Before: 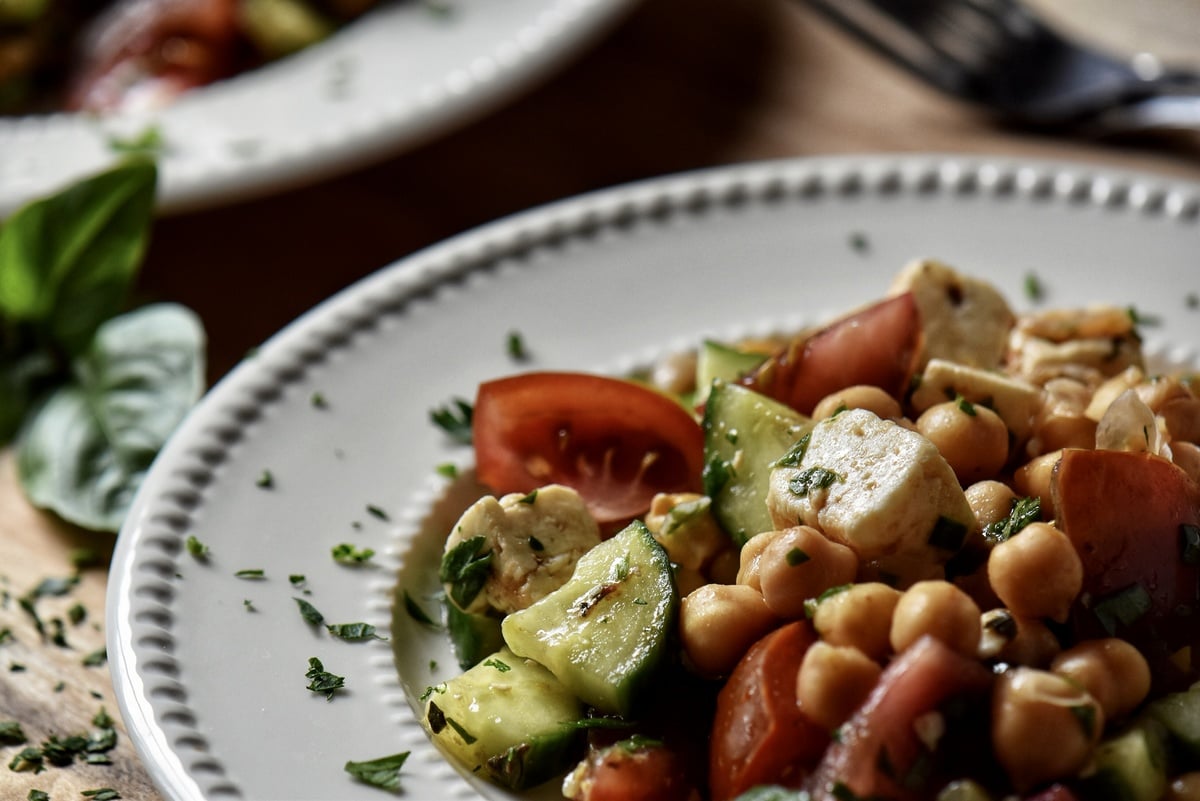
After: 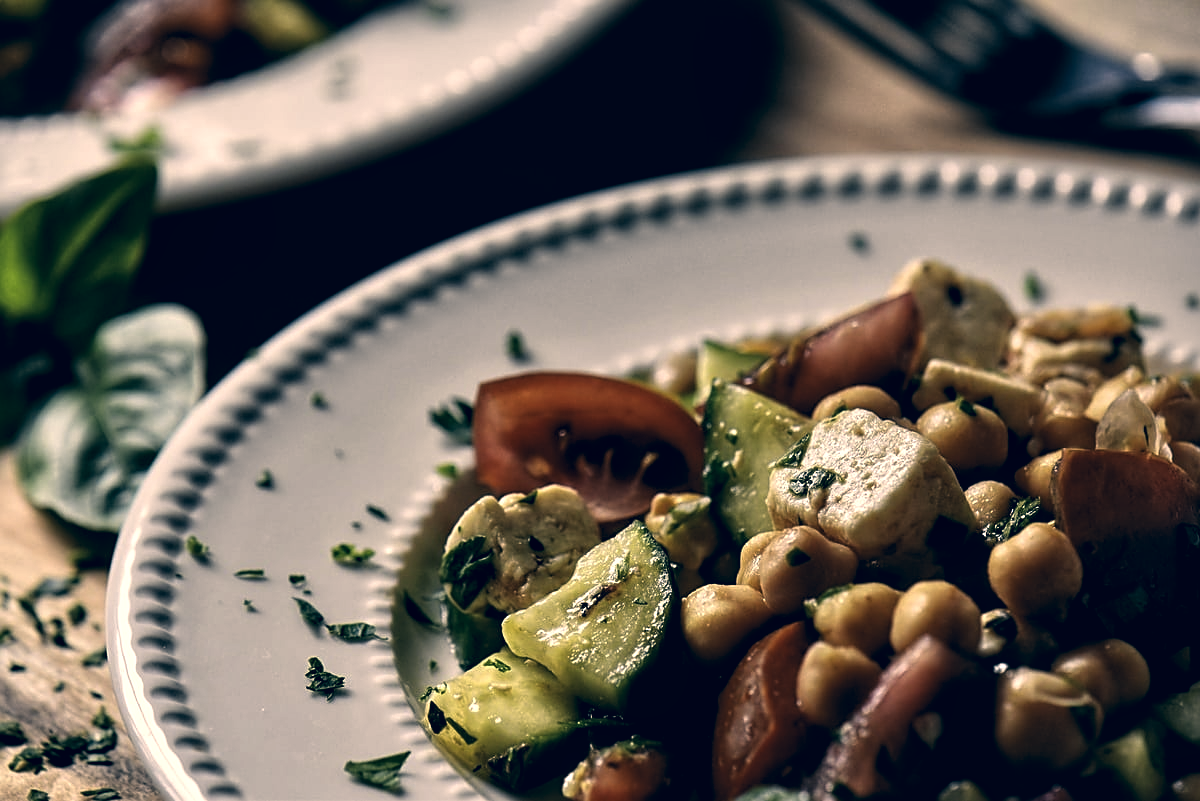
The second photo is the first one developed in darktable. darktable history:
sharpen: on, module defaults
levels: levels [0.029, 0.545, 0.971]
color correction: highlights a* 10.31, highlights b* 14.17, shadows a* -10.1, shadows b* -15.04
local contrast: highlights 105%, shadows 99%, detail 120%, midtone range 0.2
